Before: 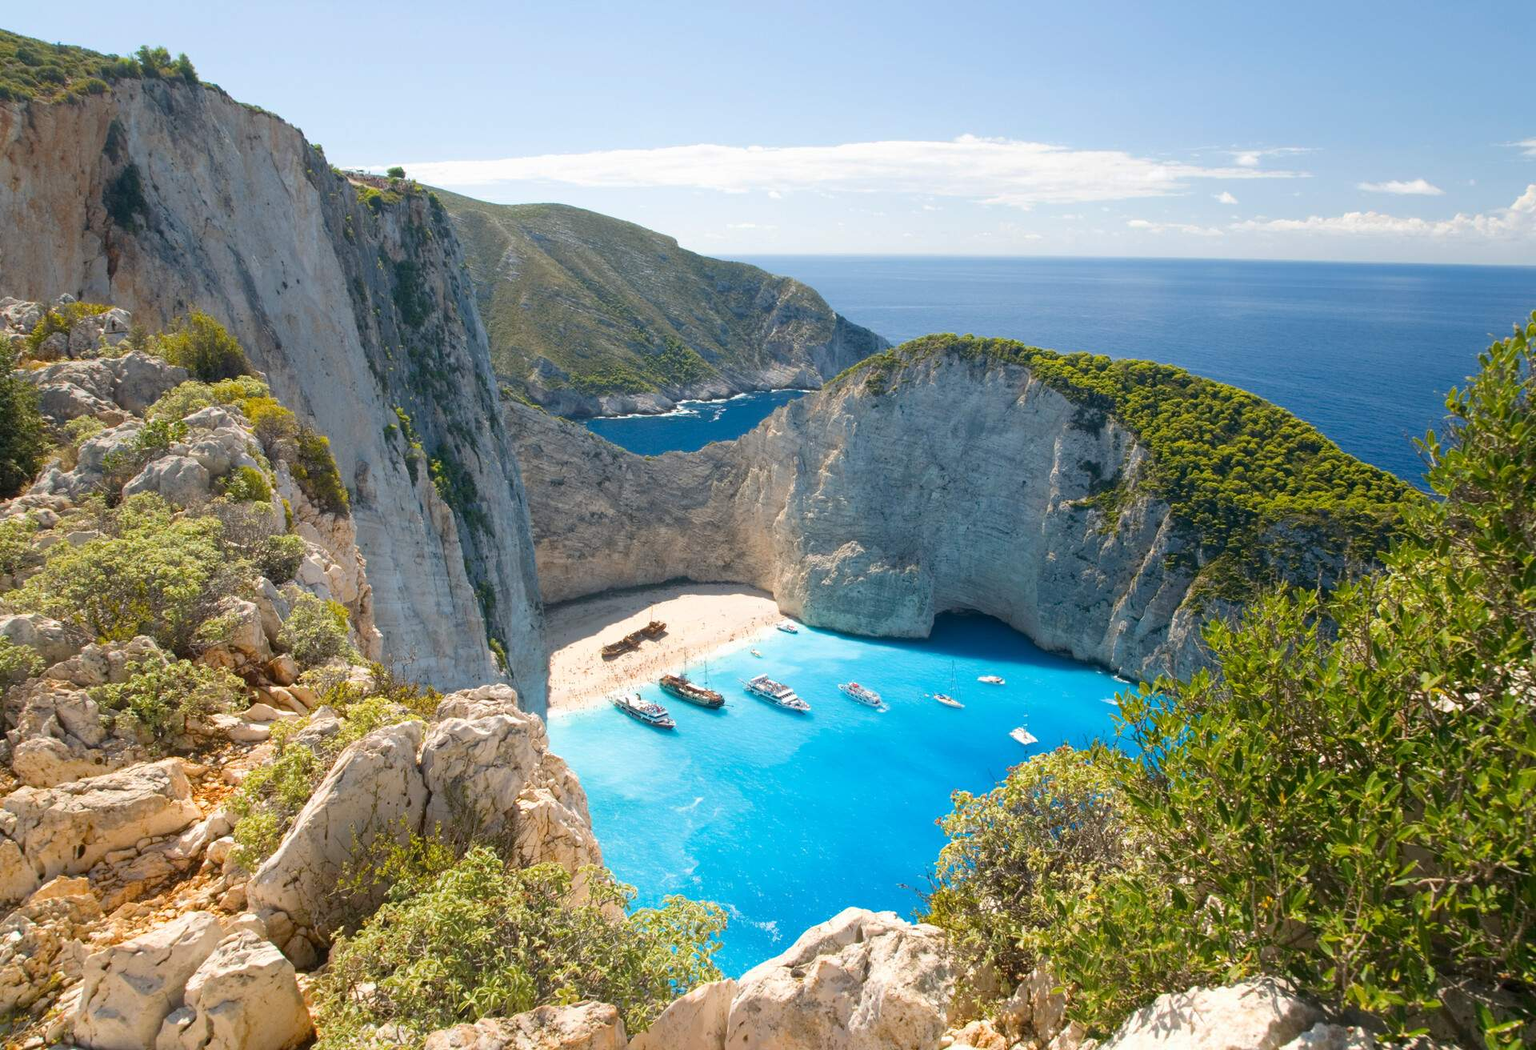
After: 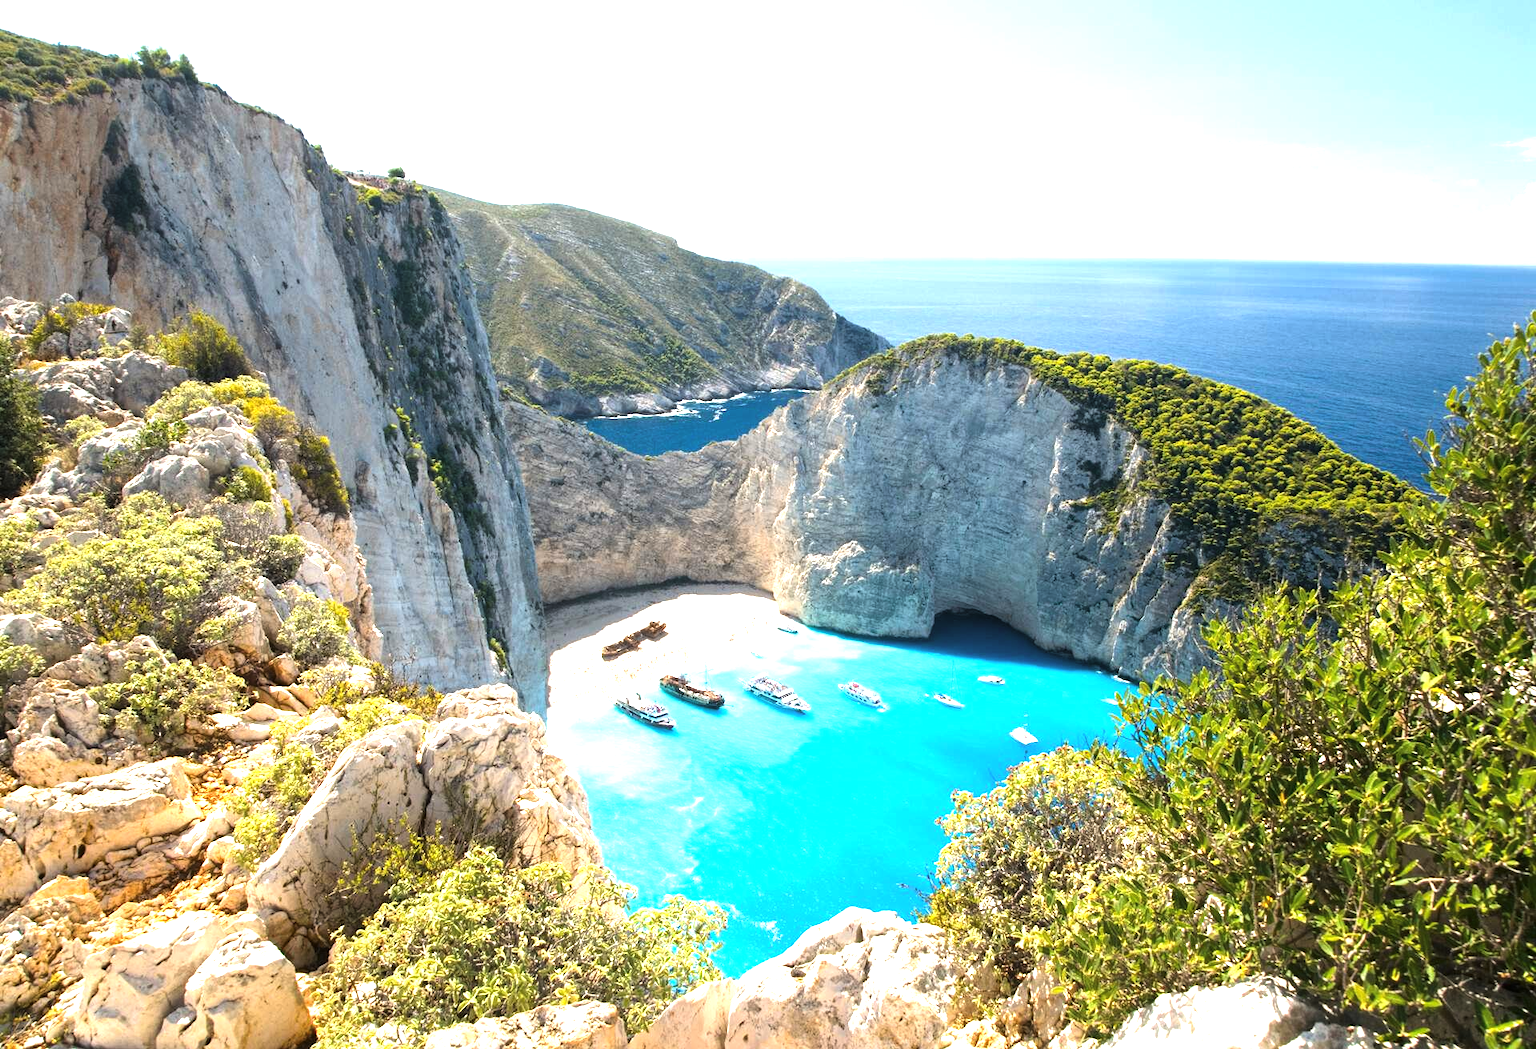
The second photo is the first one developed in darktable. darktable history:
tone curve: curves: ch0 [(0, 0) (0.153, 0.06) (1, 1)], color space Lab, linked channels, preserve colors none
exposure: black level correction 0, exposure 1.2 EV, compensate exposure bias true, compensate highlight preservation false
